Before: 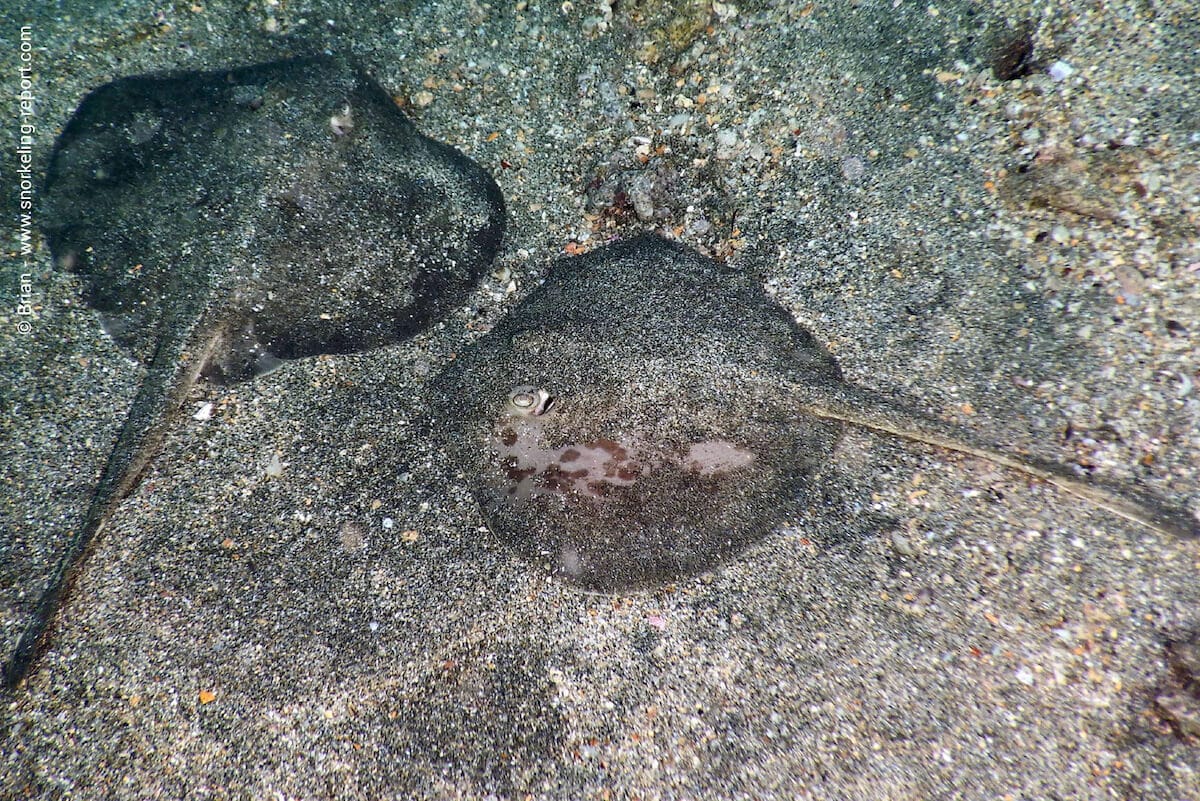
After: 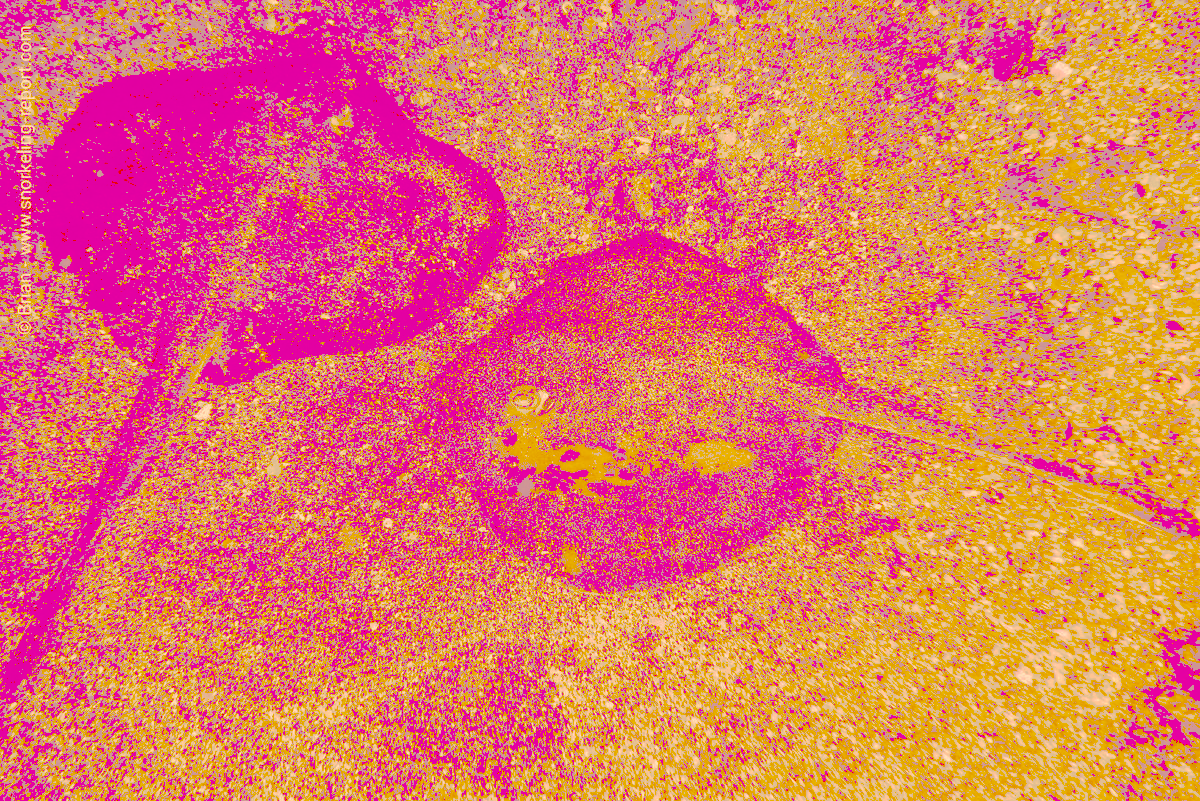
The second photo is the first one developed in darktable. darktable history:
tone curve: curves: ch0 [(0, 0) (0.003, 0.626) (0.011, 0.626) (0.025, 0.63) (0.044, 0.631) (0.069, 0.632) (0.1, 0.636) (0.136, 0.637) (0.177, 0.641) (0.224, 0.642) (0.277, 0.646) (0.335, 0.649) (0.399, 0.661) (0.468, 0.679) (0.543, 0.702) (0.623, 0.732) (0.709, 0.769) (0.801, 0.804) (0.898, 0.847) (1, 1)], preserve colors none
color look up table: target L [96.74, 83.39, 86.01, 82.92, 76.73, 58.95, 56.04, 55.84, 52.48, 35.34, 32.72, 61.08, 60.89, 55.63, 43.79, 43.55, 43.32, 35.49, 36.33, 34.59, 32.89, 94.27, 89.85, 89.8, 73.07, 76.59, 62.61, 76.68, 74.14, 57.32, 59.88, 72.71, 74.07, 56.88, 49.68, 38.14, 35.79, 49.4, 35.88, 36.94, 41.58, 32.95, 32.4, 88.42, 72.96, 68.86, 45.76, 35.14, 31.28], target a [12.44, -9.082, 20.74, -4.141, 20.21, 40.89, 28.37, 37.66, 36.79, 86.56, 88, 43.05, 55.14, 65.47, 108.26, 105.1, 106.34, 93.08, 94.64, 91.42, 88.34, 19.77, 34.81, 32.84, 27.2, 40.72, 63.93, 31.08, 51.32, 45.11, 49.06, 43.48, 38.24, 57.53, 81.81, 94.72, 92.33, 65.42, 93.79, 95.74, 93.43, 88.44, 87.45, 9.527, 12.81, 29.86, 68.45, 91.2, 85.39], target b [50.24, 143.02, 147.52, 142.56, 131.87, 101.26, 96.26, 95.82, 90.2, 60.64, 56.14, 104.96, 104.49, 95.61, 75.19, 74.76, 74.24, 60.92, 62.32, 59.36, 56.43, 45.56, 35.31, 36.33, 125.22, 30.35, 107.27, 32.69, 13.26, 98.35, 102.59, 15.05, 16.84, 97.3, 84.91, 65.41, 61.36, 84.53, 61.47, 63.24, 70.95, 56.47, 55.59, 34.53, 125.04, 117.81, 78.38, 60.2, 53.68], num patches 49
